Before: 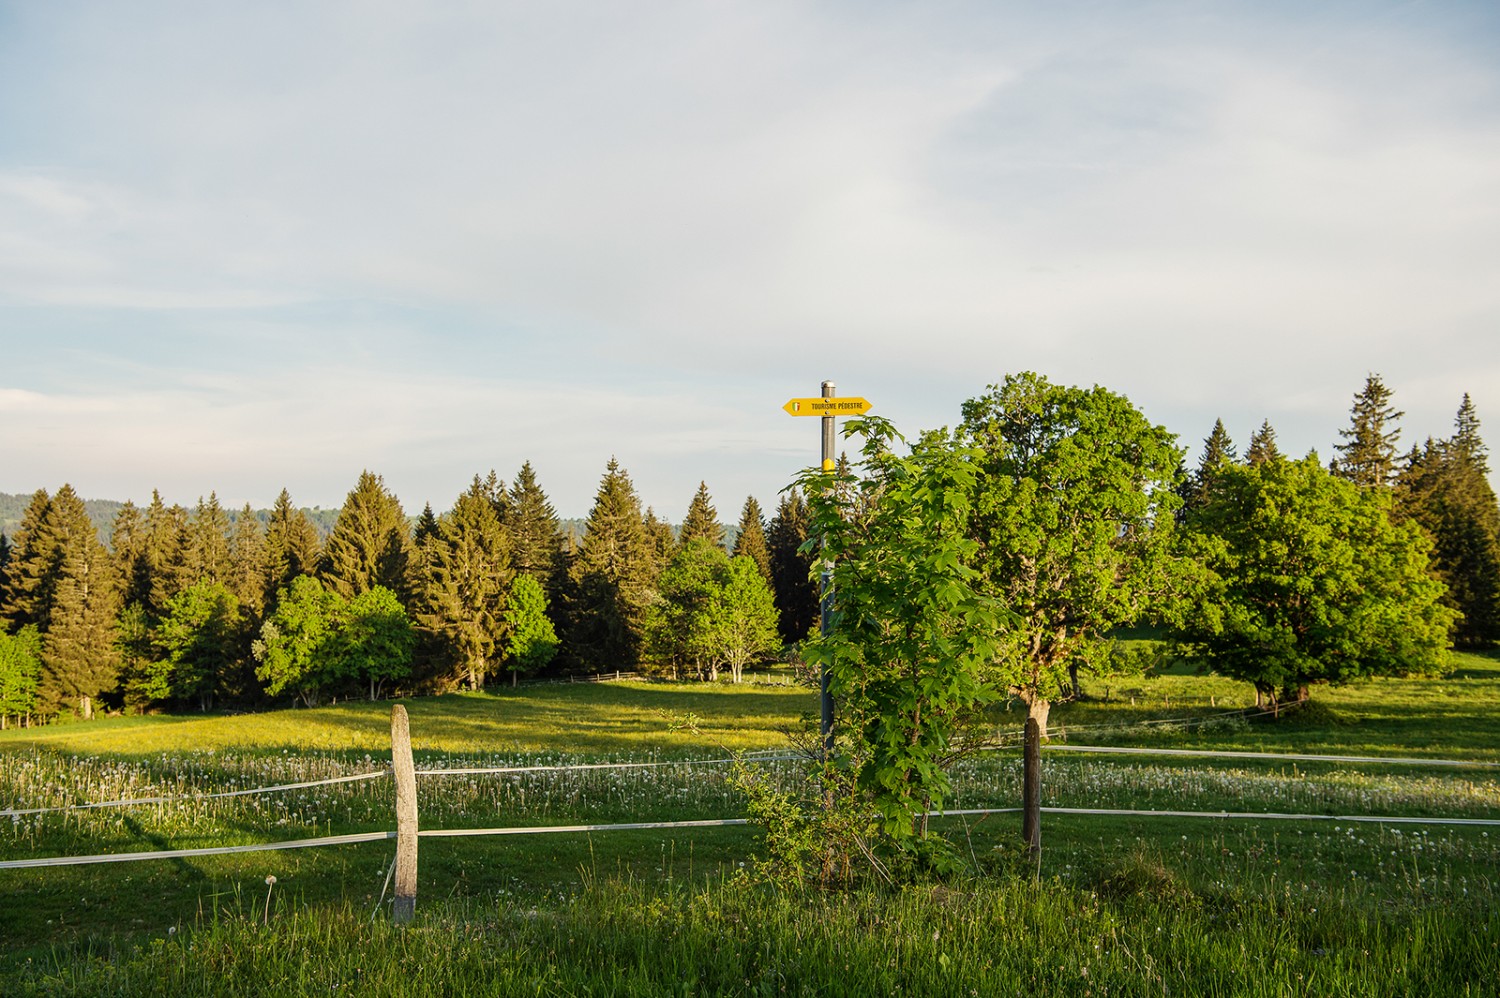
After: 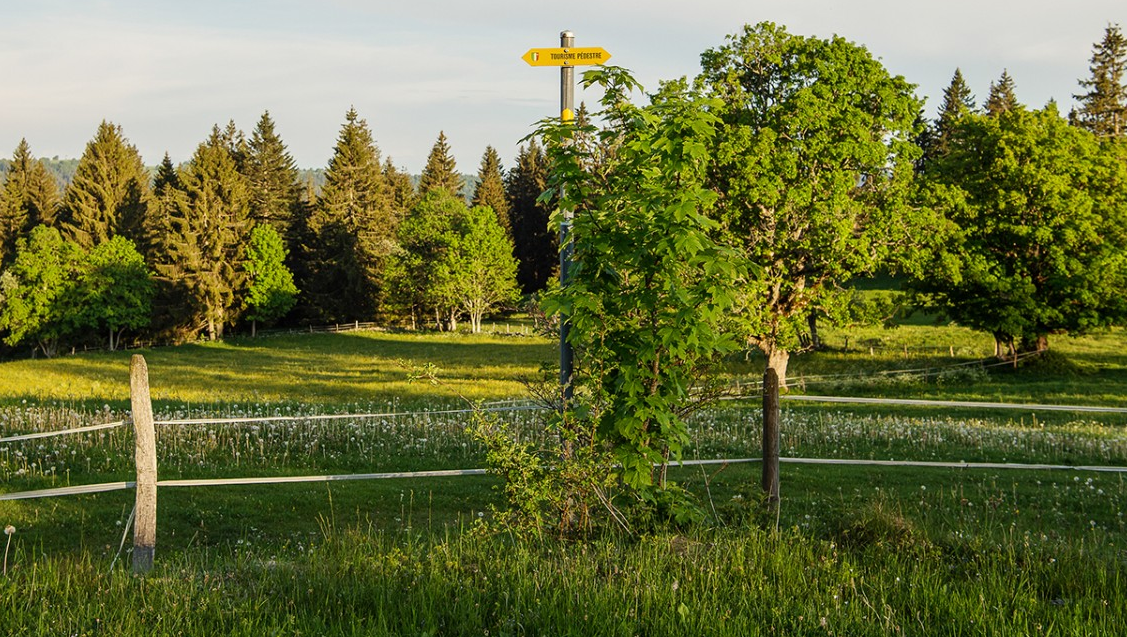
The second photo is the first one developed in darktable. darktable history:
crop and rotate: left 17.444%, top 35.081%, right 7.377%, bottom 1.011%
